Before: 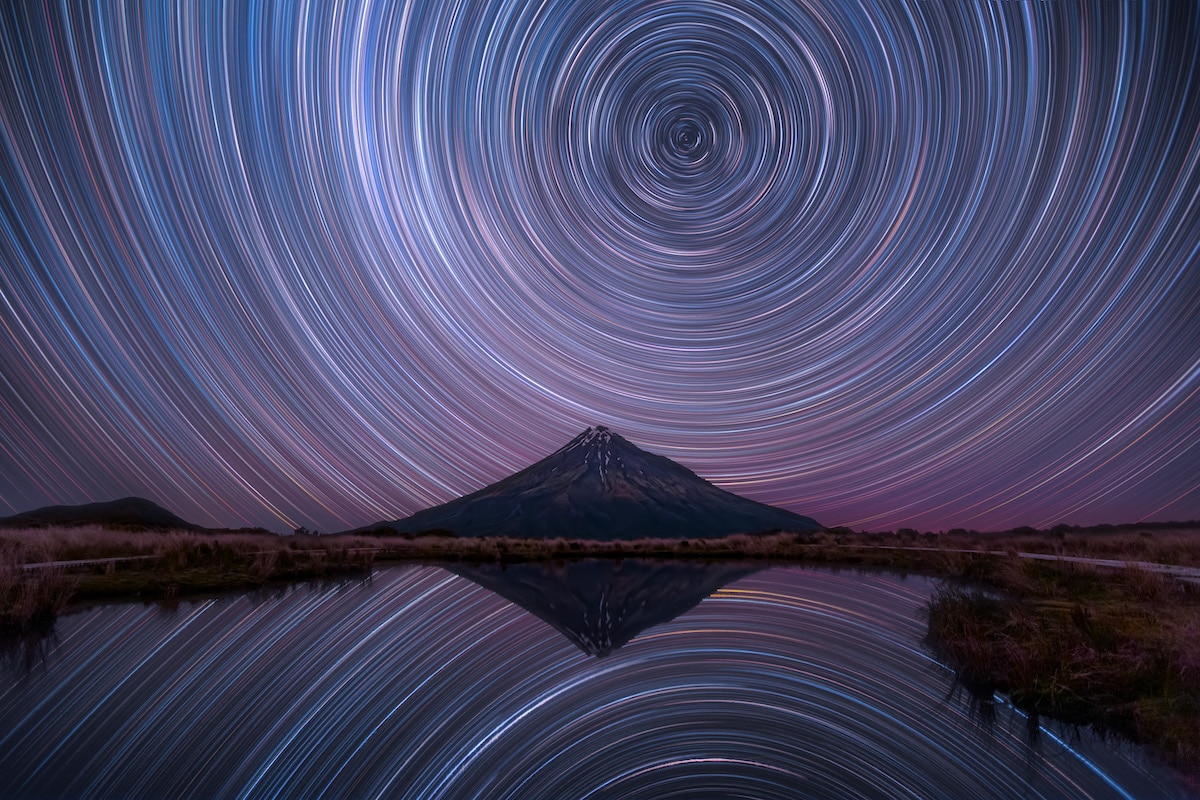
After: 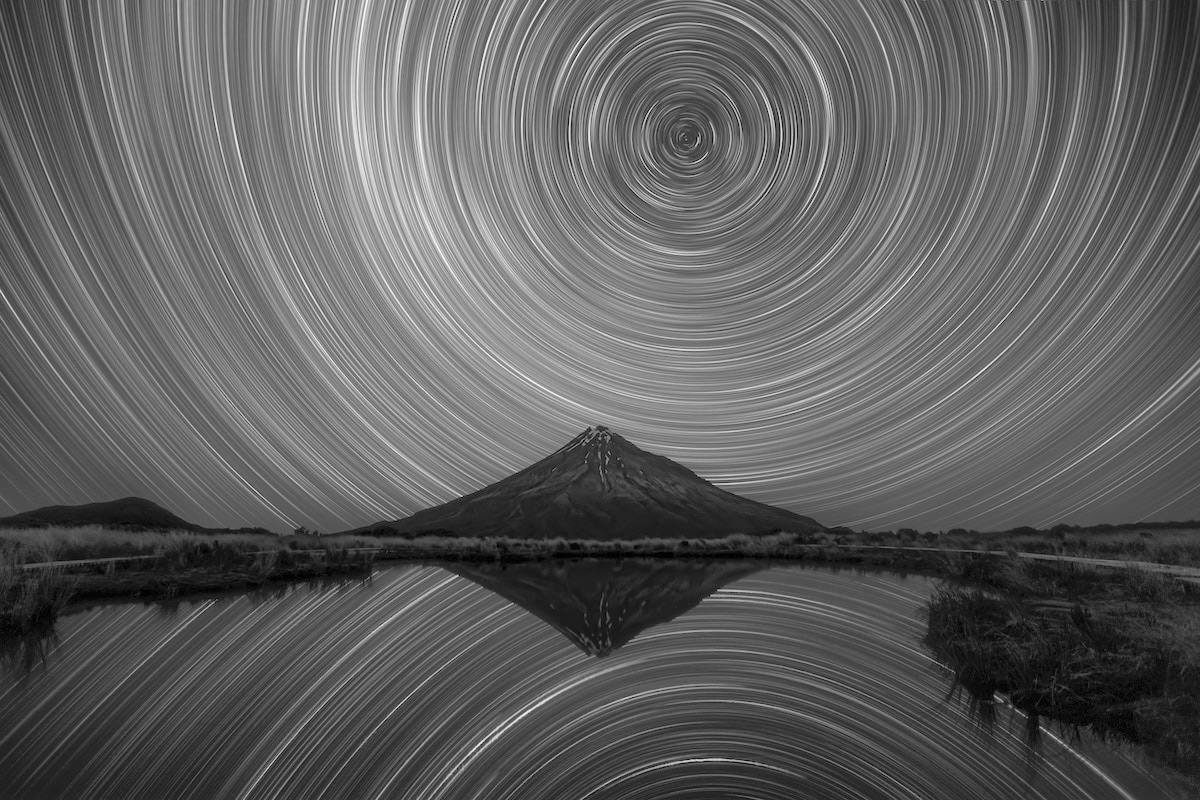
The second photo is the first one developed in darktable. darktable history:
contrast brightness saturation: brightness 0.18, saturation -0.5
monochrome: on, module defaults
